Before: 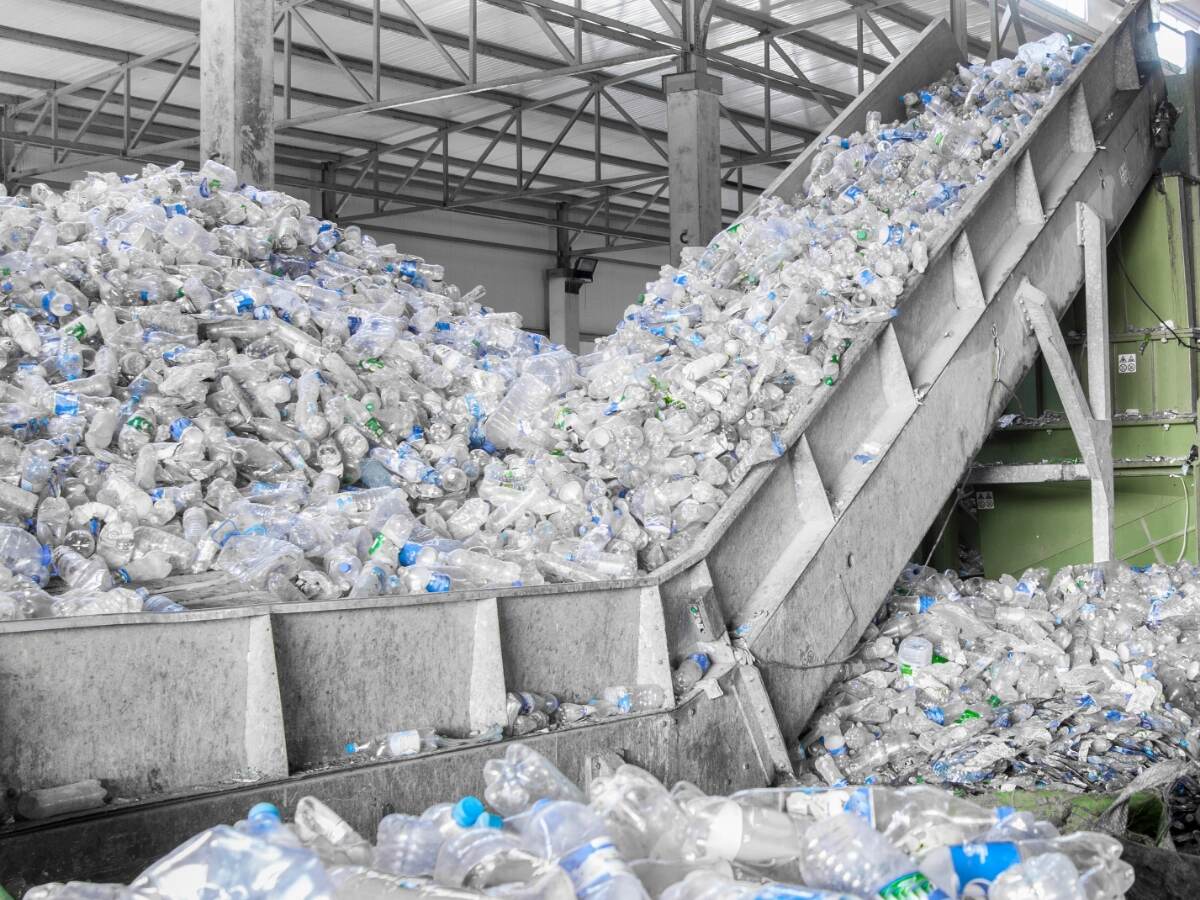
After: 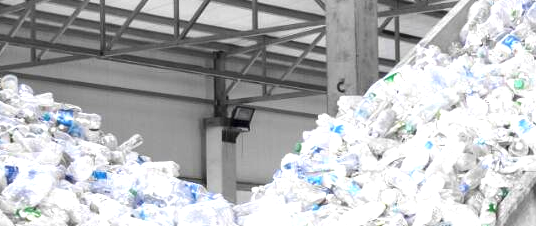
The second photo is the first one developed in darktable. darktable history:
crop: left 28.64%, top 16.832%, right 26.637%, bottom 58.055%
rotate and perspective: crop left 0, crop top 0
exposure: exposure 0.785 EV, compensate highlight preservation false
